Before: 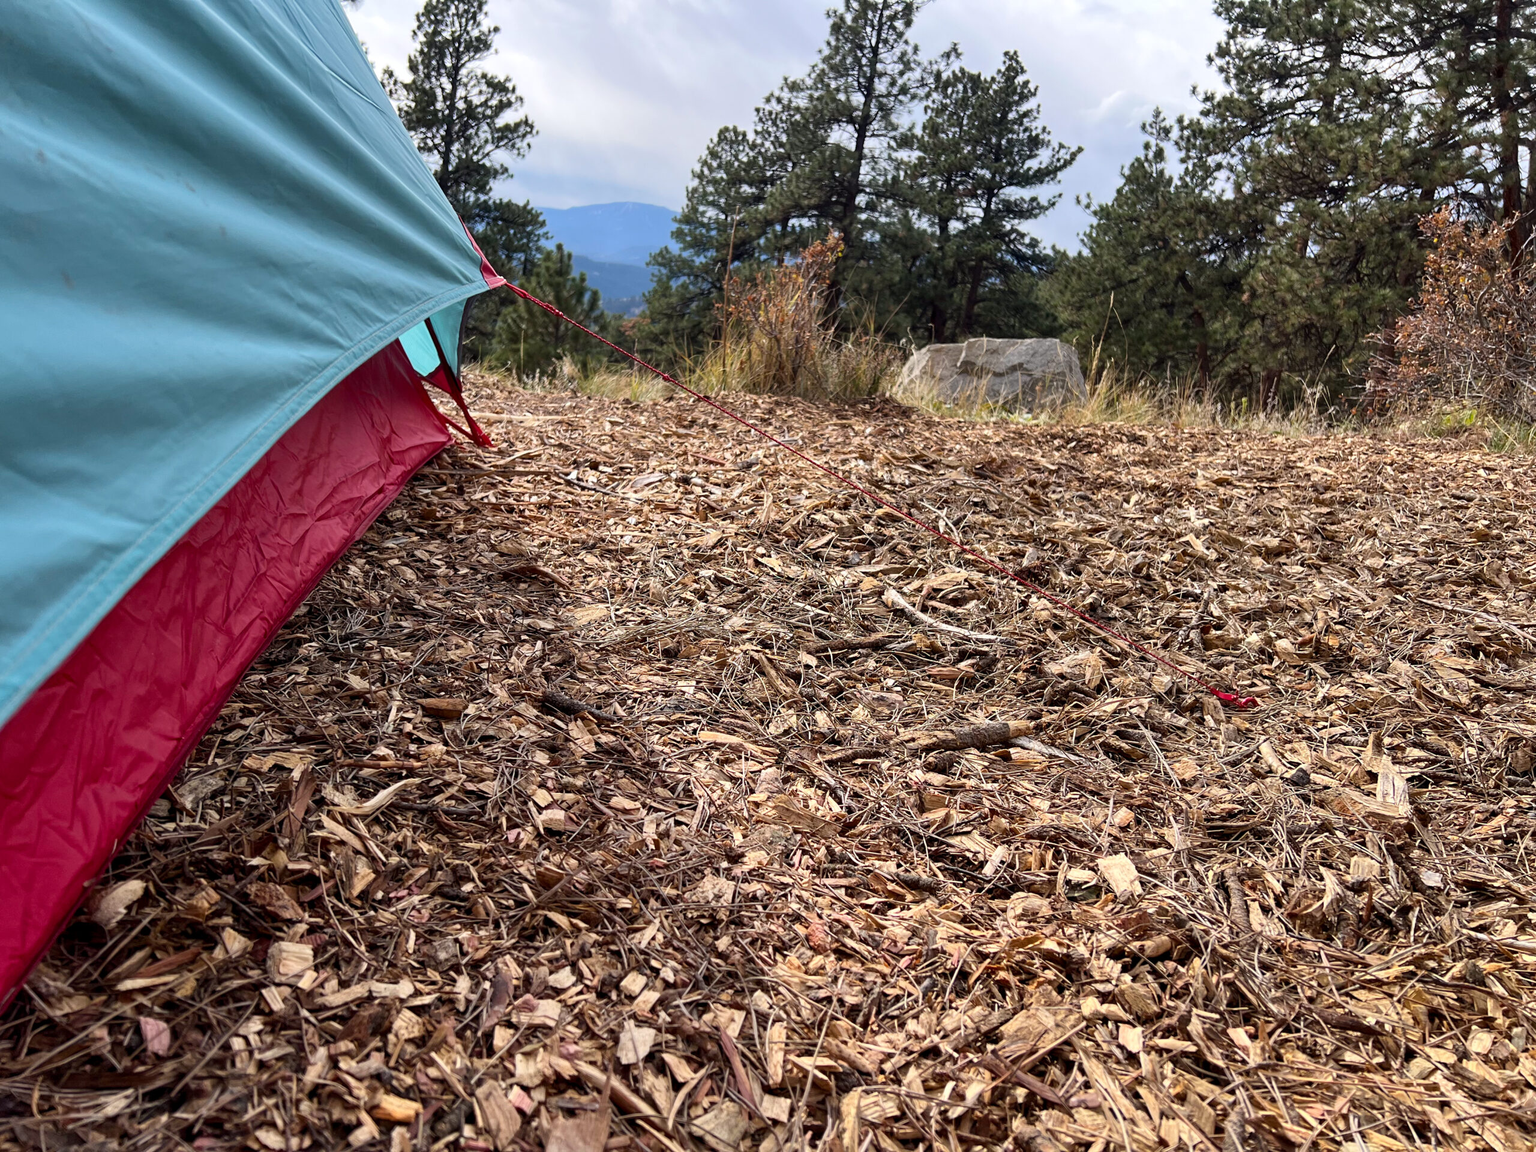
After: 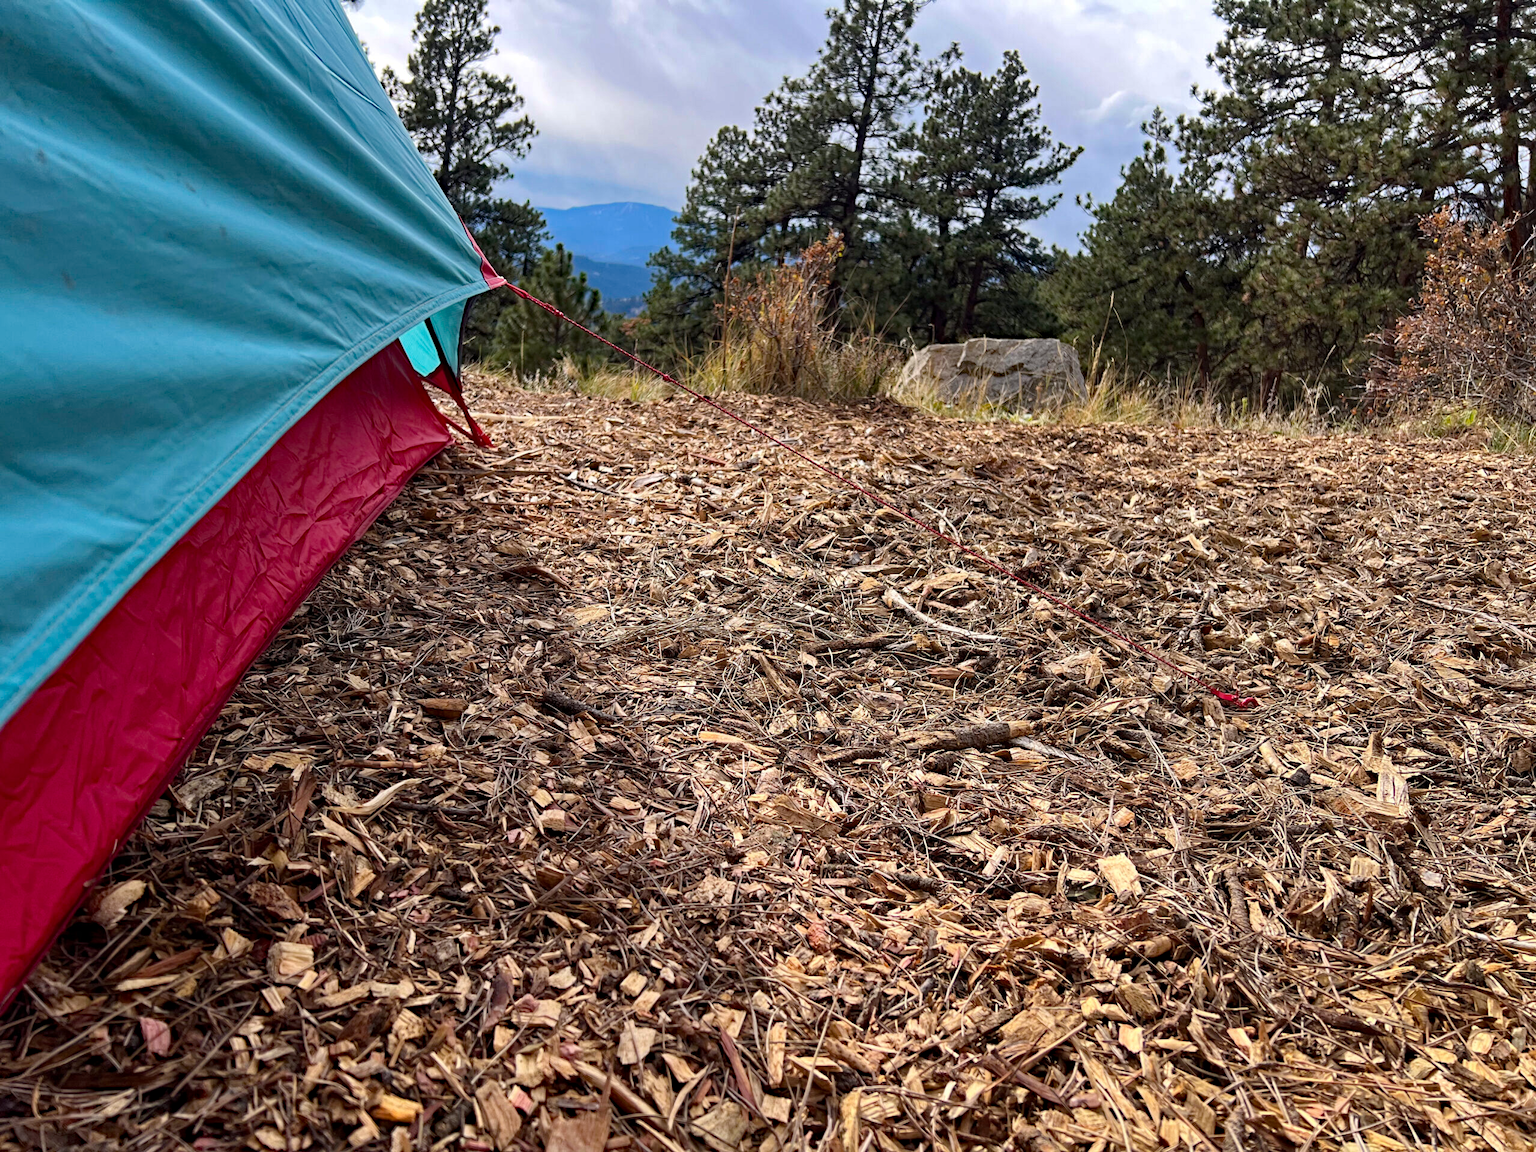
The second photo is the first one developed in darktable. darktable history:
haze removal: strength 0.493, distance 0.427, adaptive false
